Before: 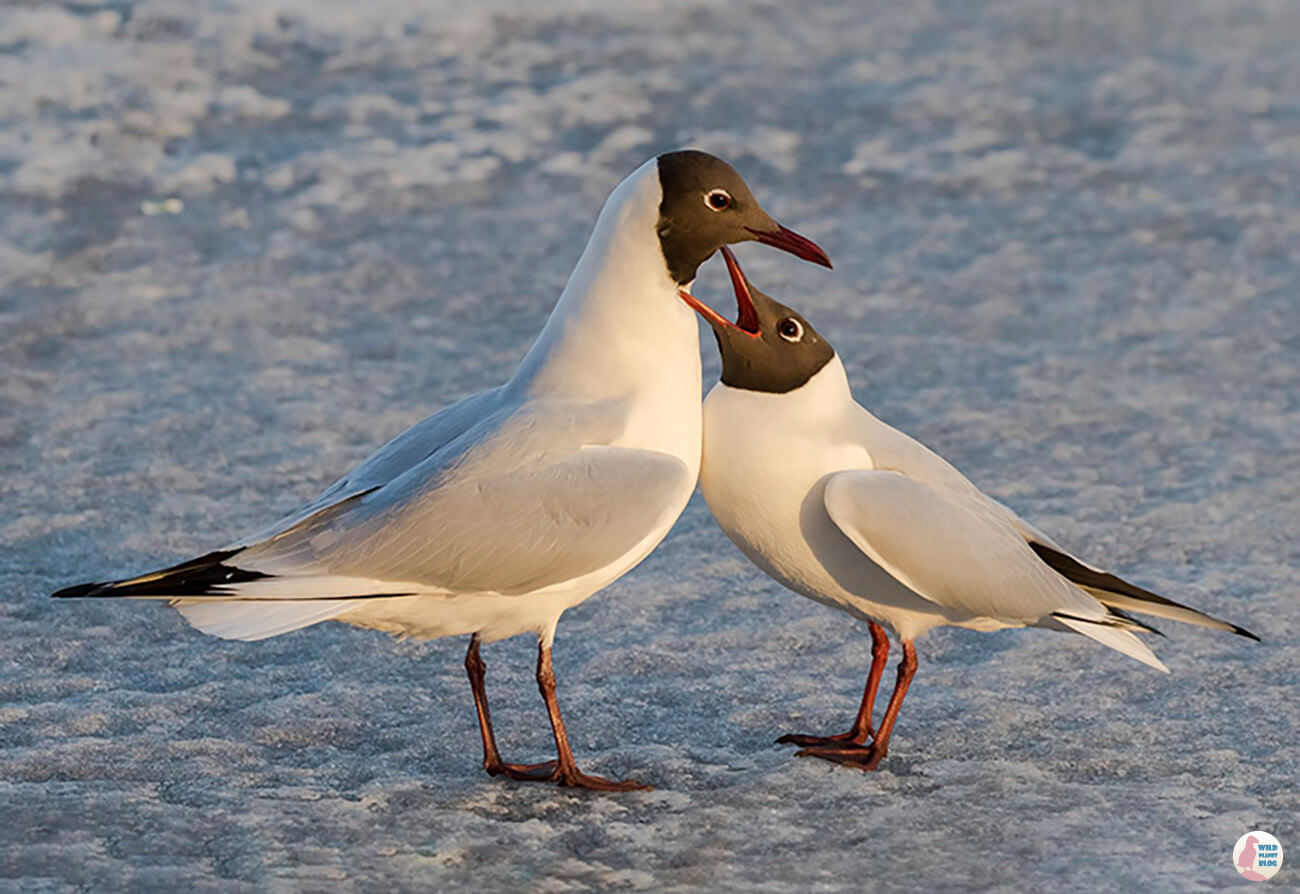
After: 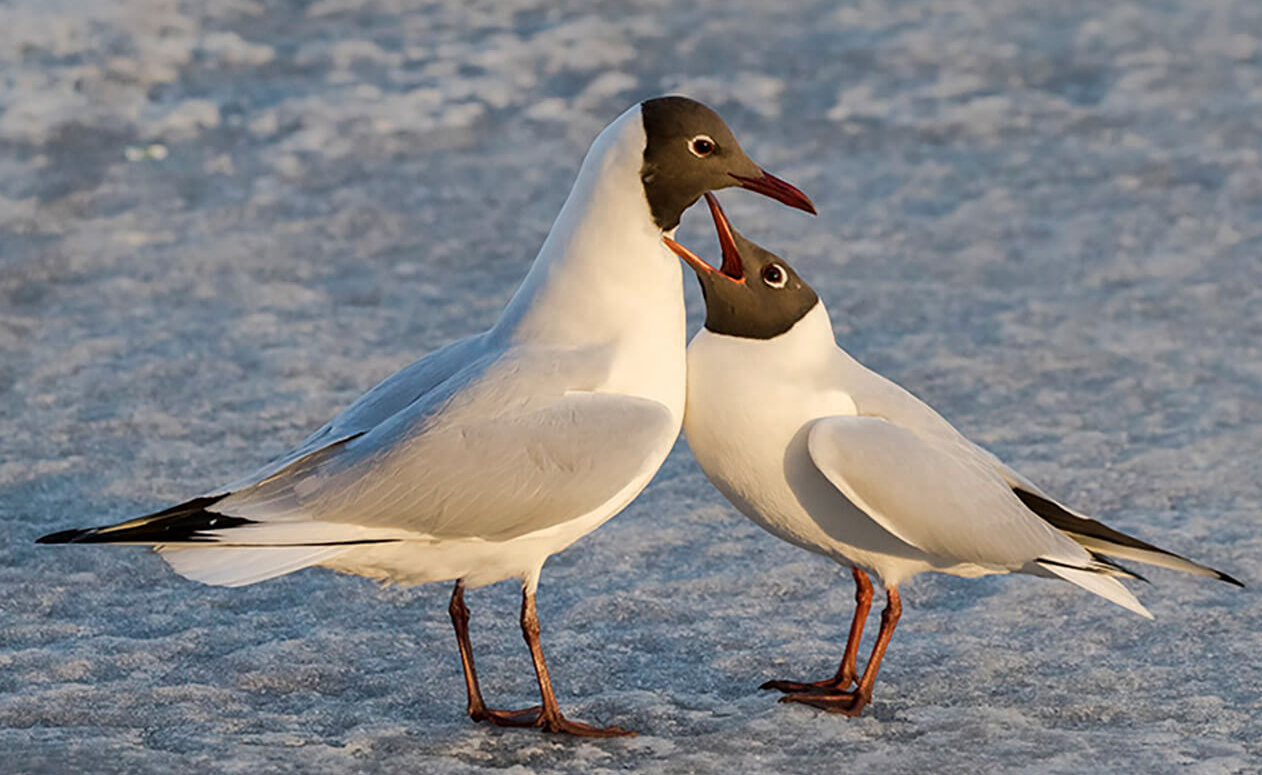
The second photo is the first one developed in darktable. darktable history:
color zones: curves: ch0 [(0, 0.558) (0.143, 0.548) (0.286, 0.447) (0.429, 0.259) (0.571, 0.5) (0.714, 0.5) (0.857, 0.593) (1, 0.558)]; ch1 [(0, 0.543) (0.01, 0.544) (0.12, 0.492) (0.248, 0.458) (0.5, 0.534) (0.748, 0.5) (0.99, 0.469) (1, 0.543)]; ch2 [(0, 0.507) (0.143, 0.522) (0.286, 0.505) (0.429, 0.5) (0.571, 0.5) (0.714, 0.5) (0.857, 0.5) (1, 0.507)]
local contrast: mode bilateral grid, contrast 19, coarseness 50, detail 103%, midtone range 0.2
crop: left 1.307%, top 6.11%, right 1.615%, bottom 7.12%
